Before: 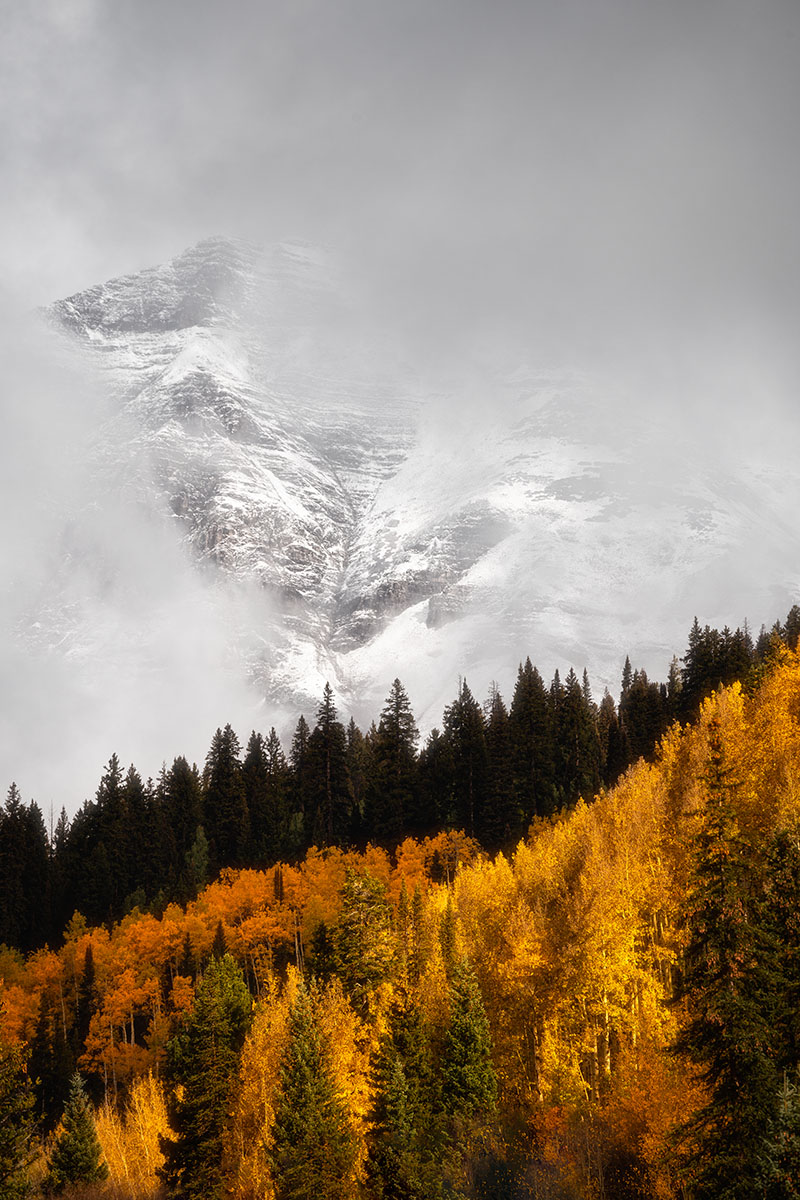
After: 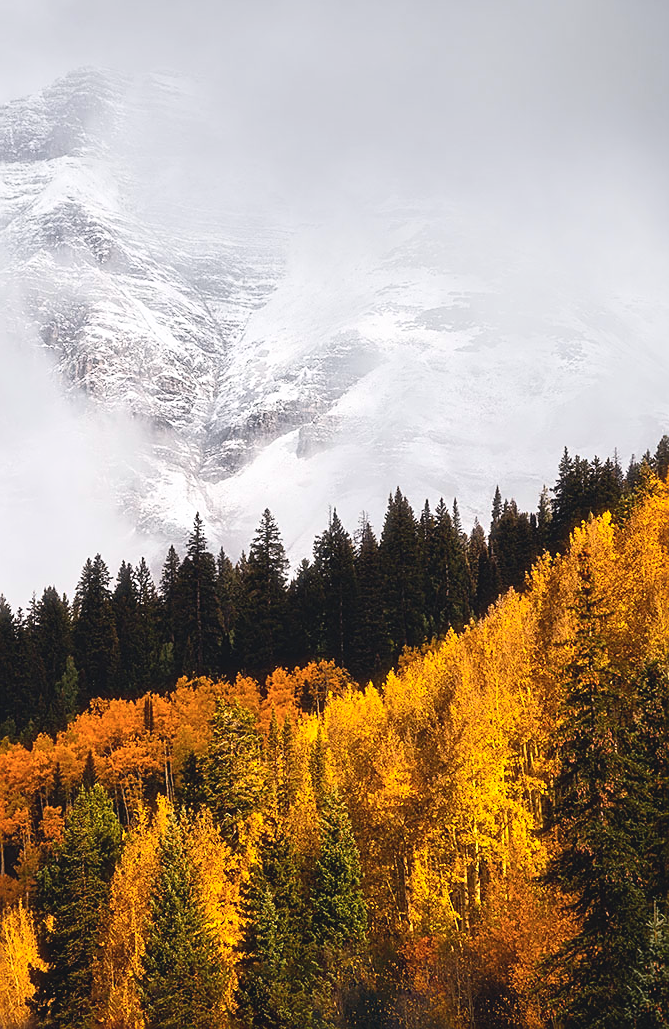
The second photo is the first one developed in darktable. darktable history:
color balance rgb: power › chroma 0.984%, power › hue 257.31°, global offset › luminance 0.493%, global offset › hue 169.86°, perceptual saturation grading › global saturation 0.149%, global vibrance 20%
crop: left 16.282%, top 14.181%
contrast brightness saturation: contrast 0.199, brightness 0.143, saturation 0.142
sharpen: on, module defaults
